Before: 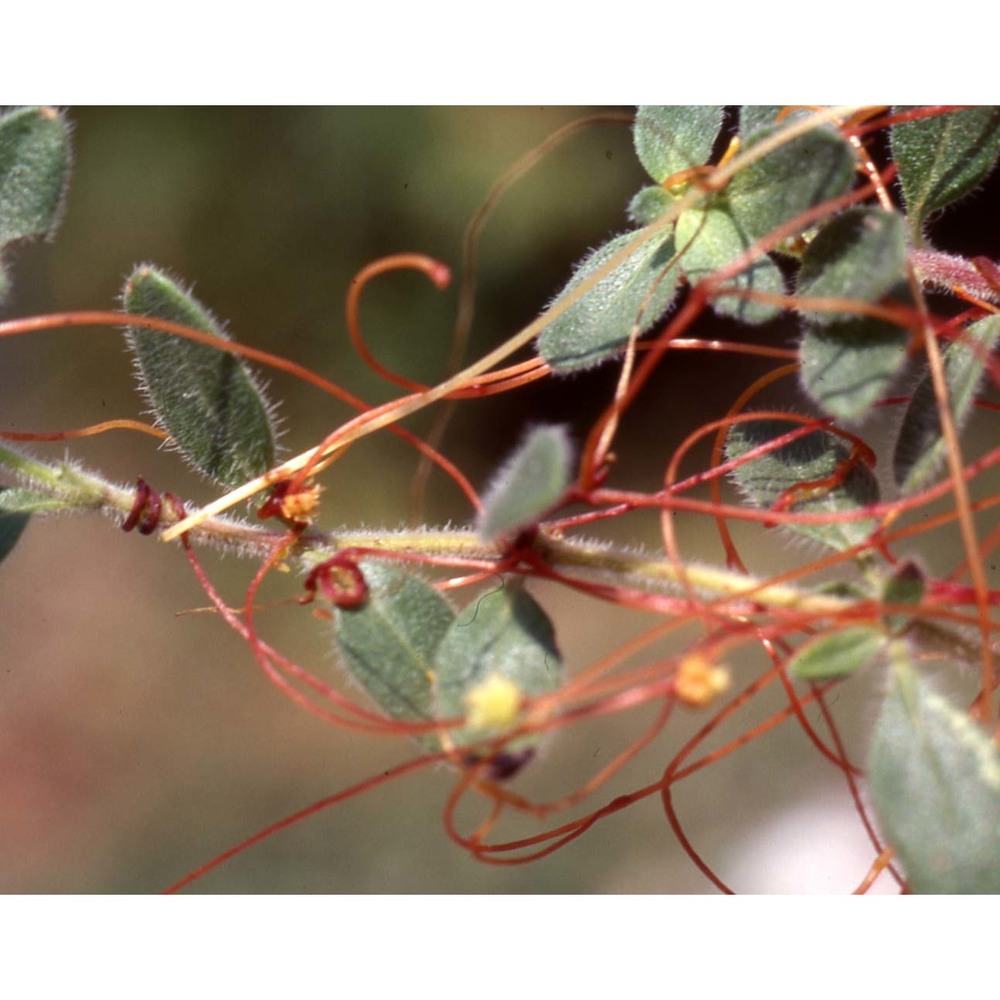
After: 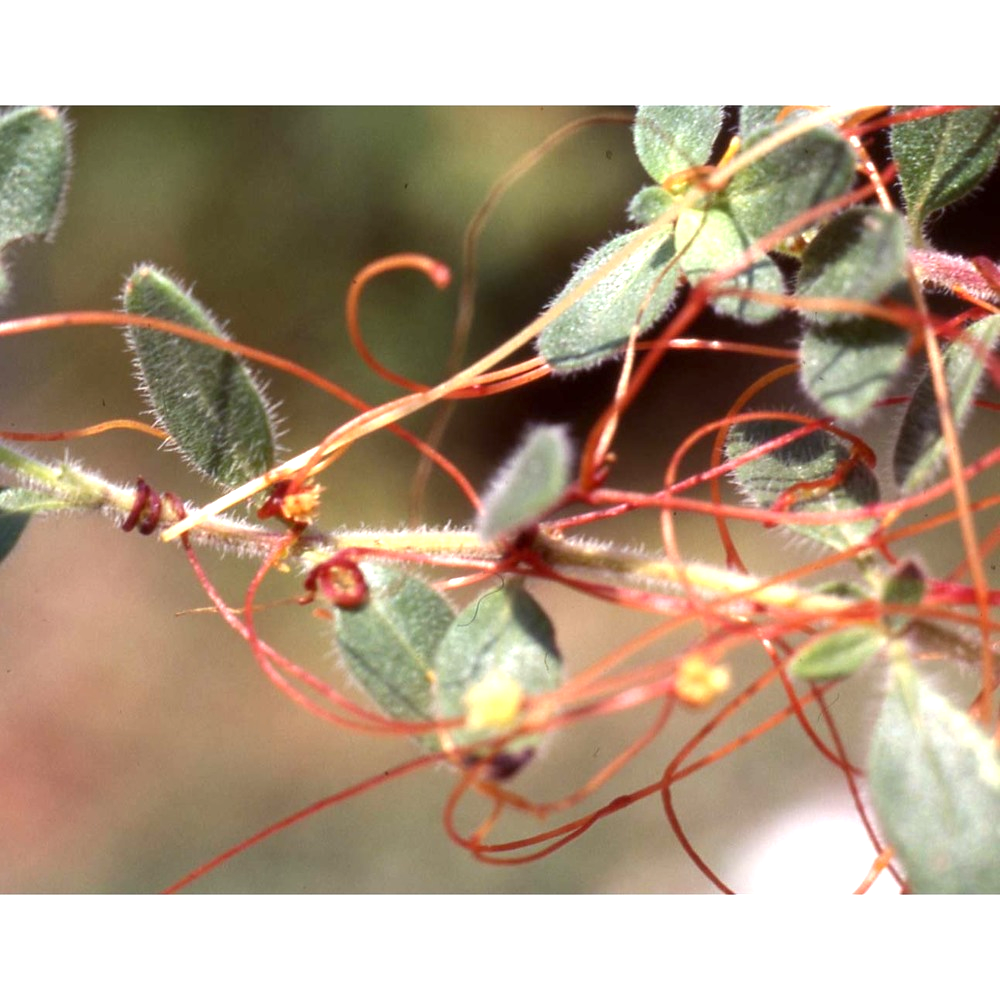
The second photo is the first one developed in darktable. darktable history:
exposure: exposure 0.756 EV, compensate highlight preservation false
